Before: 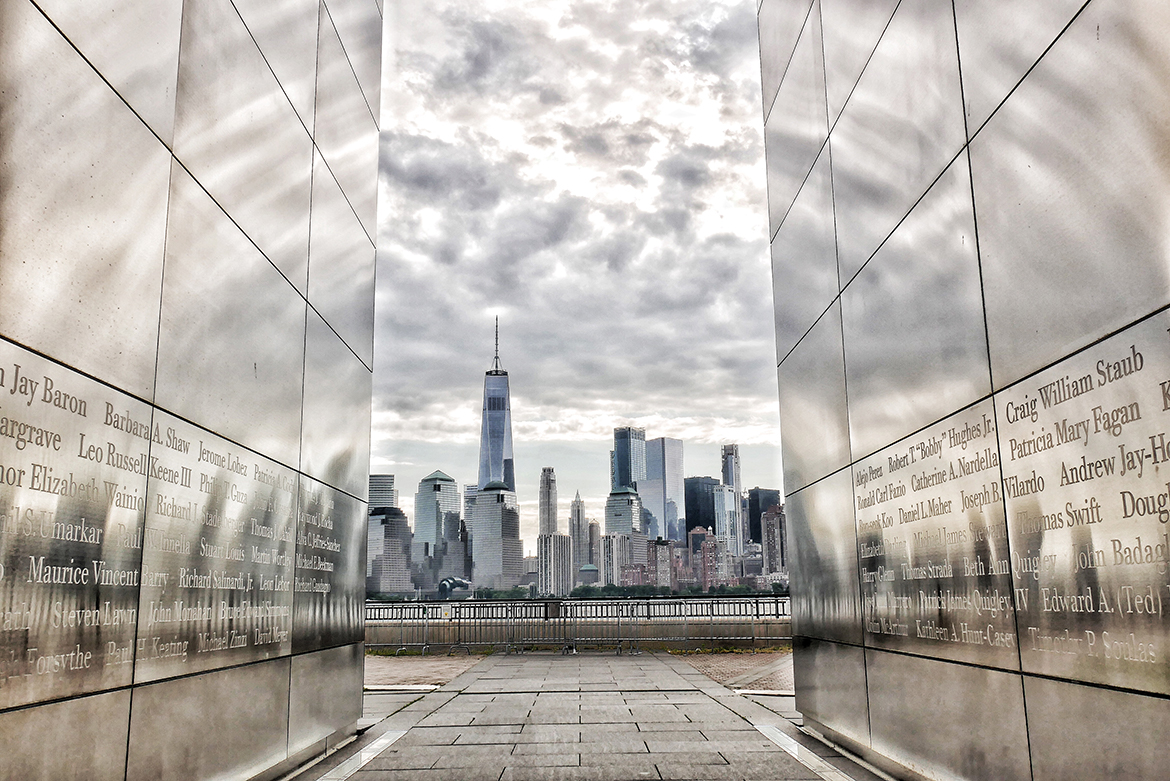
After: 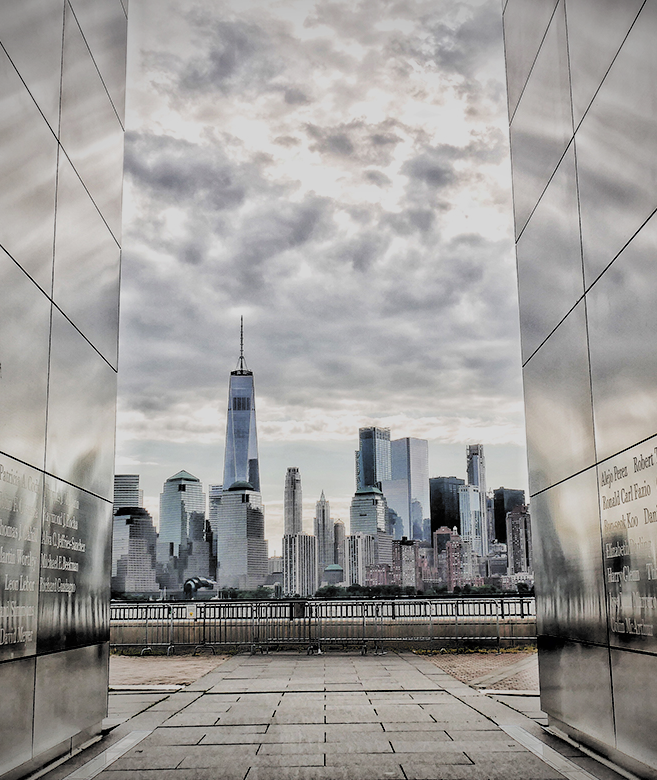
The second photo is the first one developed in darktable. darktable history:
crop: left 21.798%, right 21.99%, bottom 0.008%
shadows and highlights: highlights color adjustment 53.11%
vignetting: on, module defaults
filmic rgb: black relative exposure -5.1 EV, white relative exposure 3.98 EV, hardness 2.88, contrast 1.297, highlights saturation mix -31.32%, color science v6 (2022), iterations of high-quality reconstruction 0
